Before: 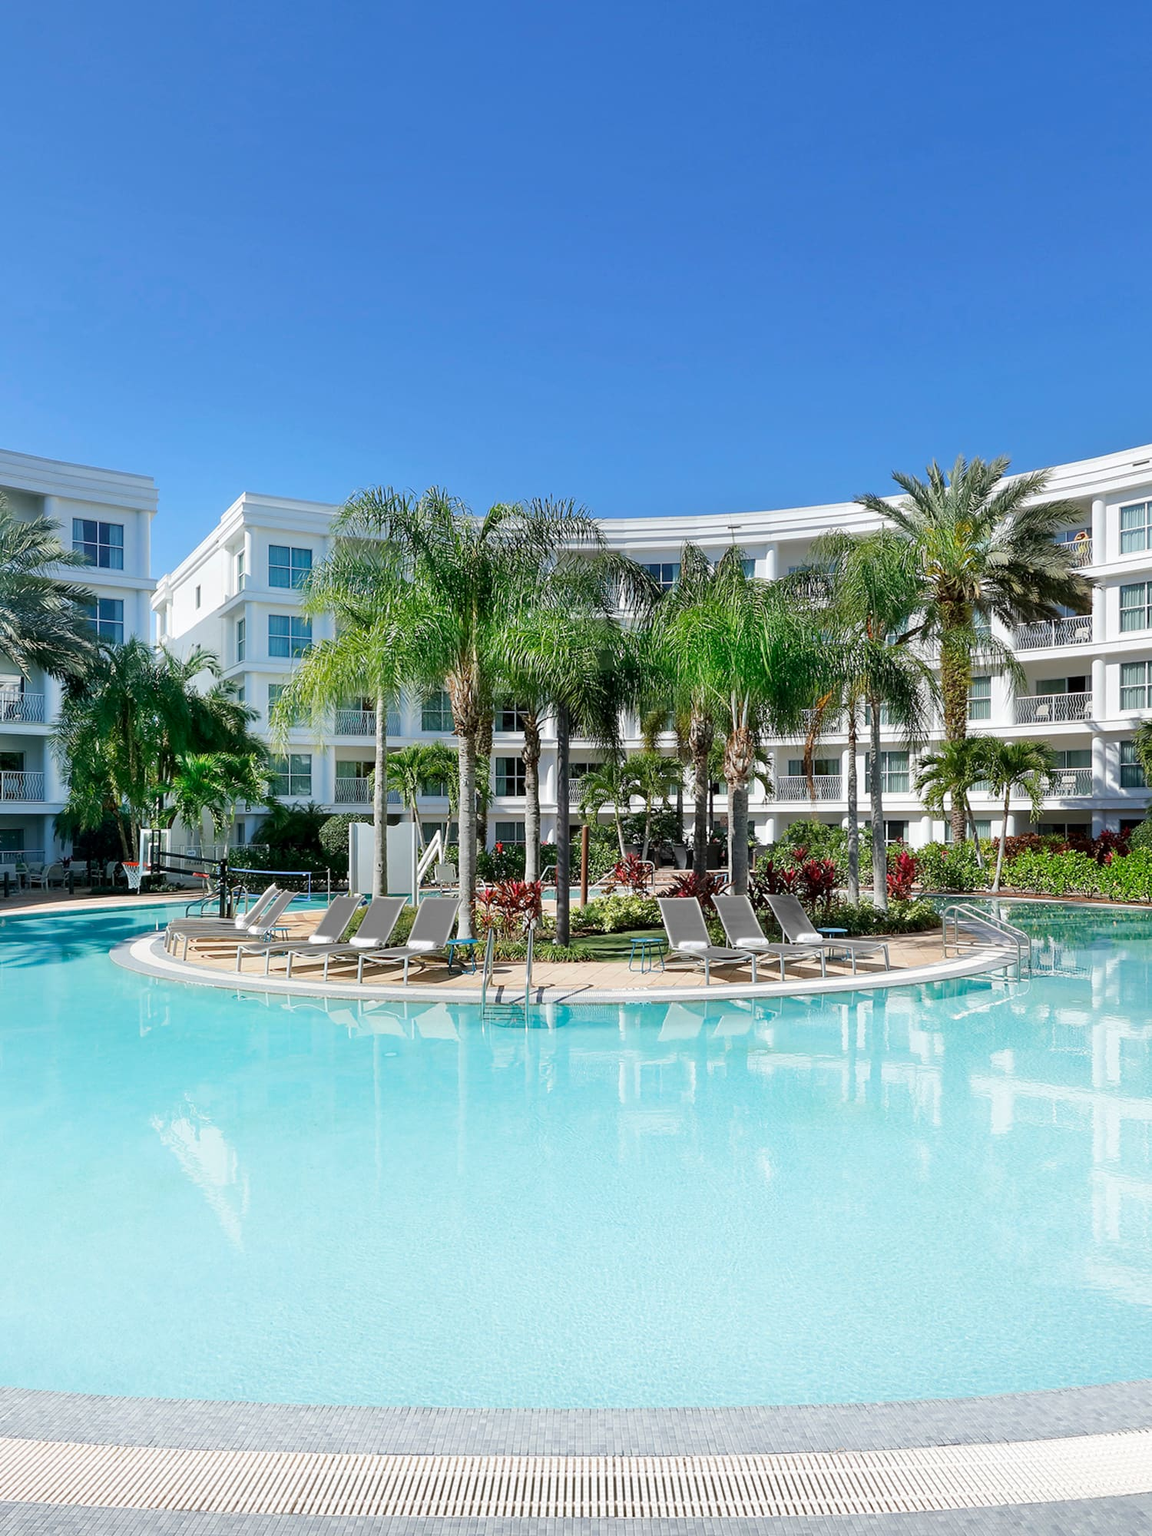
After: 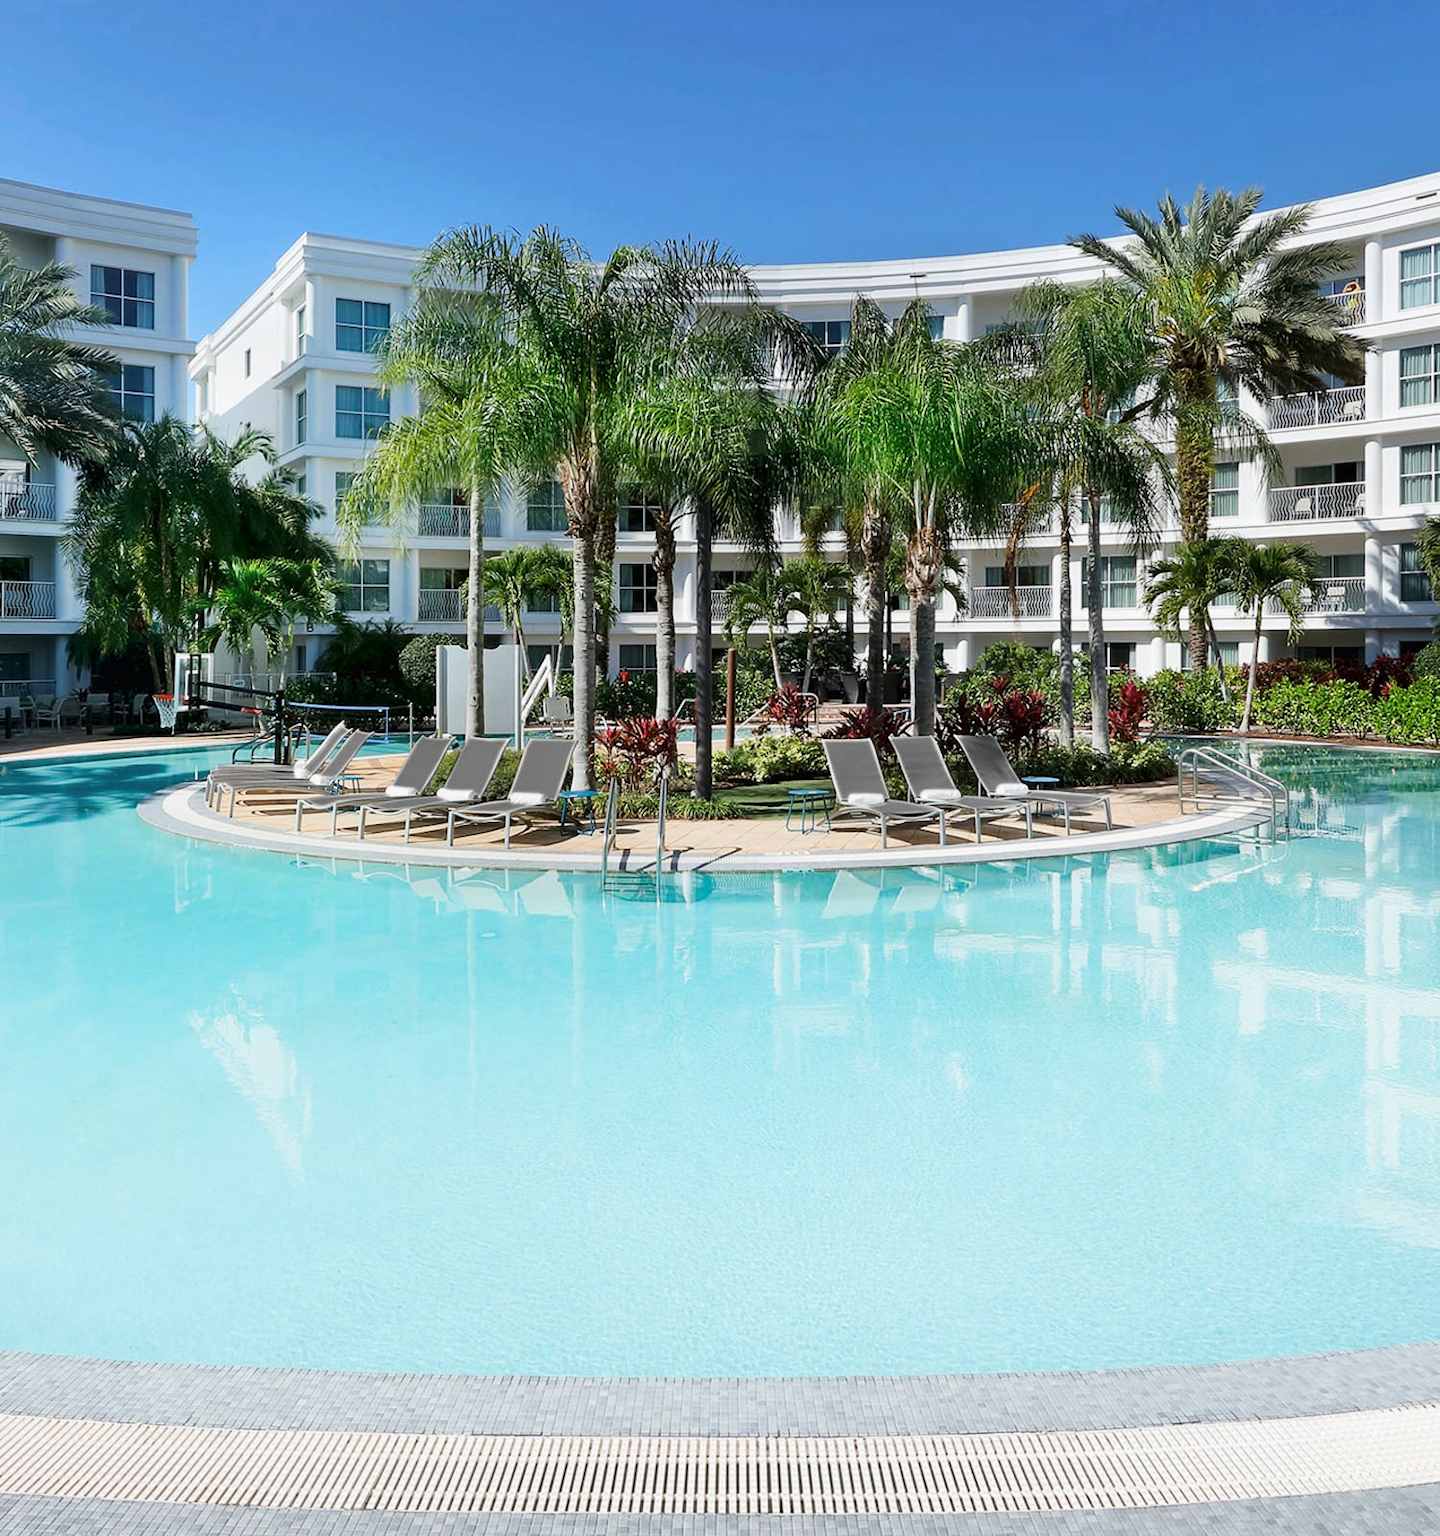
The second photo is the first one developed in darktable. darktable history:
tone curve: curves: ch0 [(0.016, 0.011) (0.204, 0.146) (0.515, 0.476) (0.78, 0.795) (1, 0.981)], color space Lab, linked channels, preserve colors none
crop and rotate: top 19.998%
